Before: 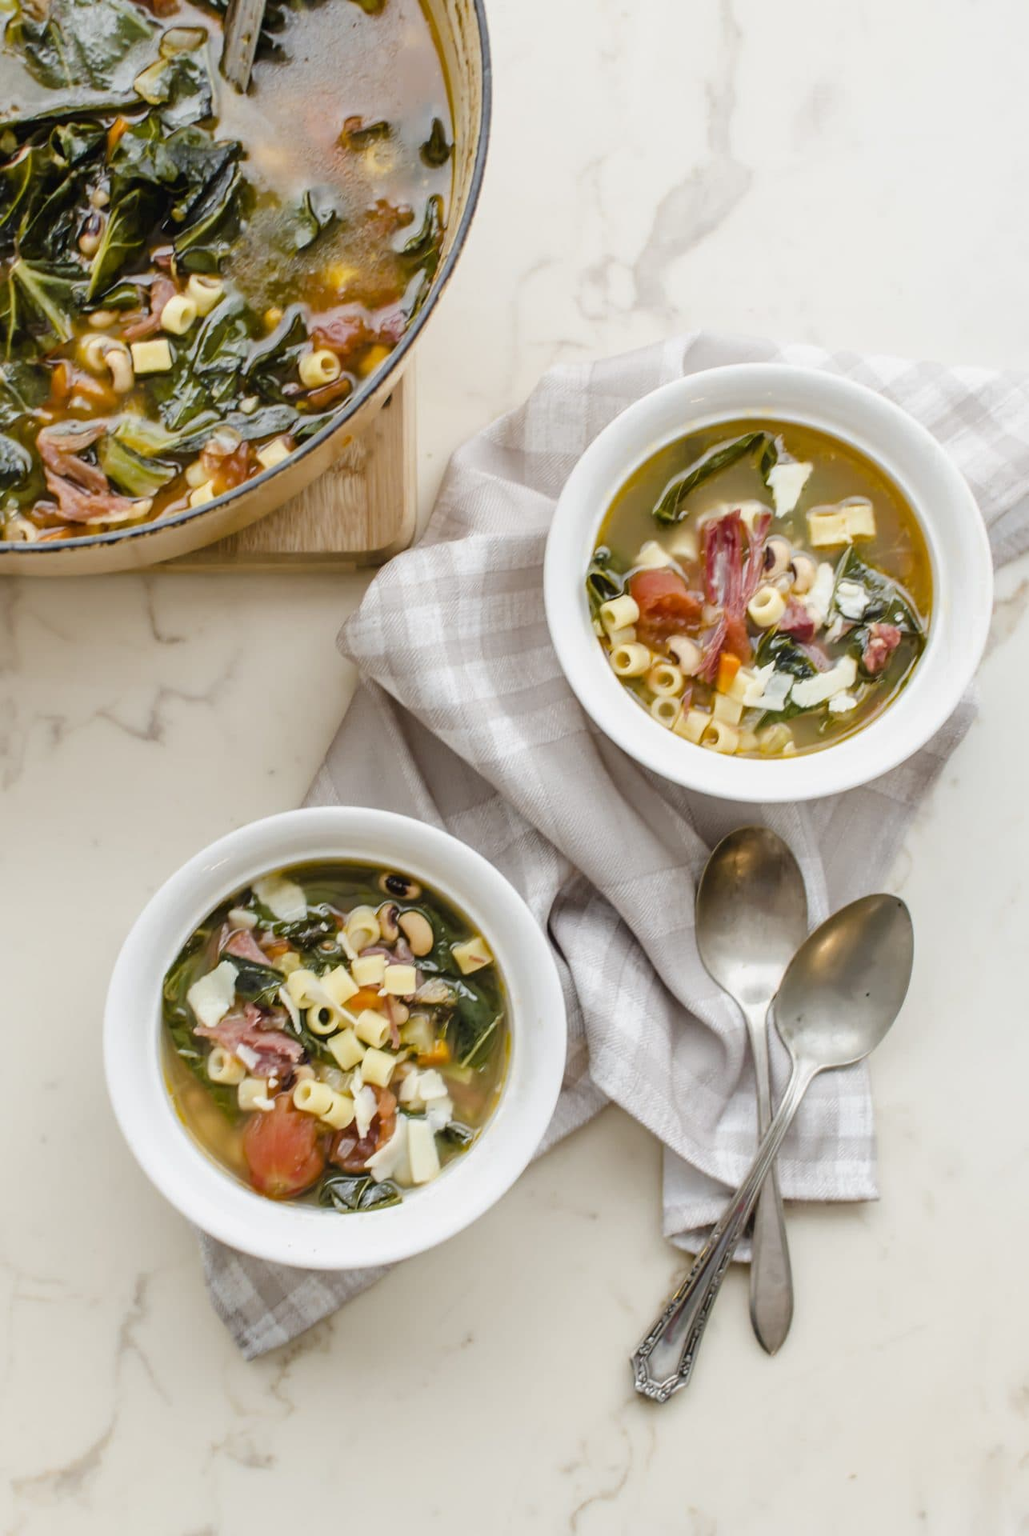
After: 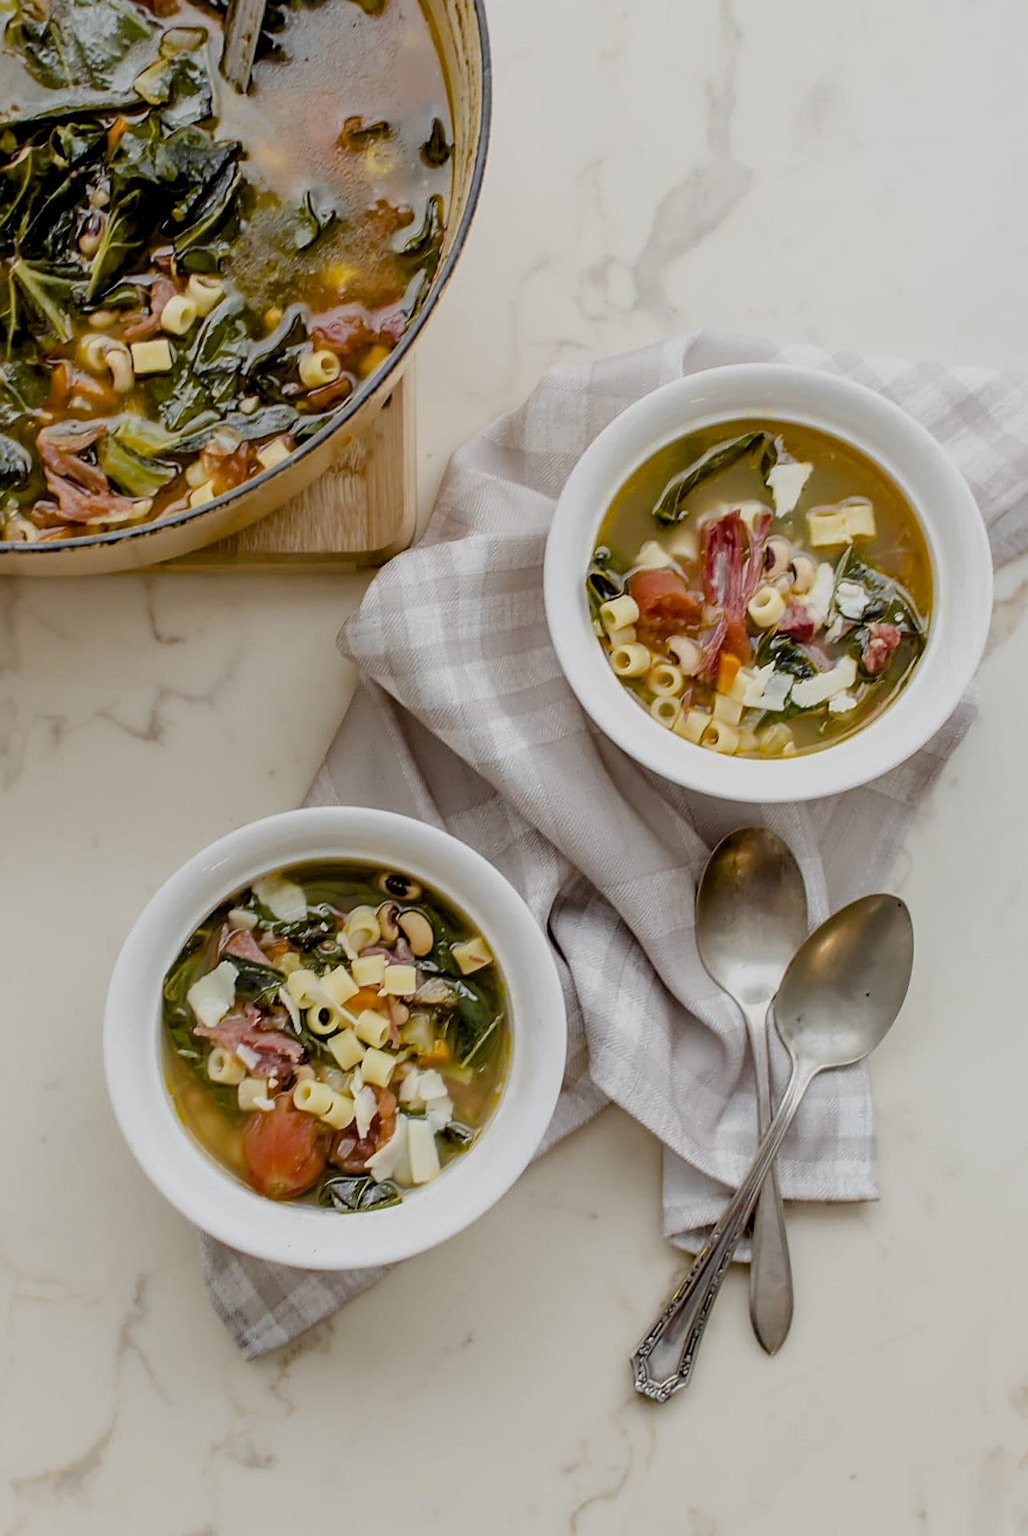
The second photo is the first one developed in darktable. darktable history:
color balance rgb: shadows lift › chroma 1.005%, shadows lift › hue 30.02°, perceptual saturation grading › global saturation 0.946%, global vibrance 20%
sharpen: on, module defaults
exposure: black level correction 0.011, exposure -0.471 EV, compensate highlight preservation false
